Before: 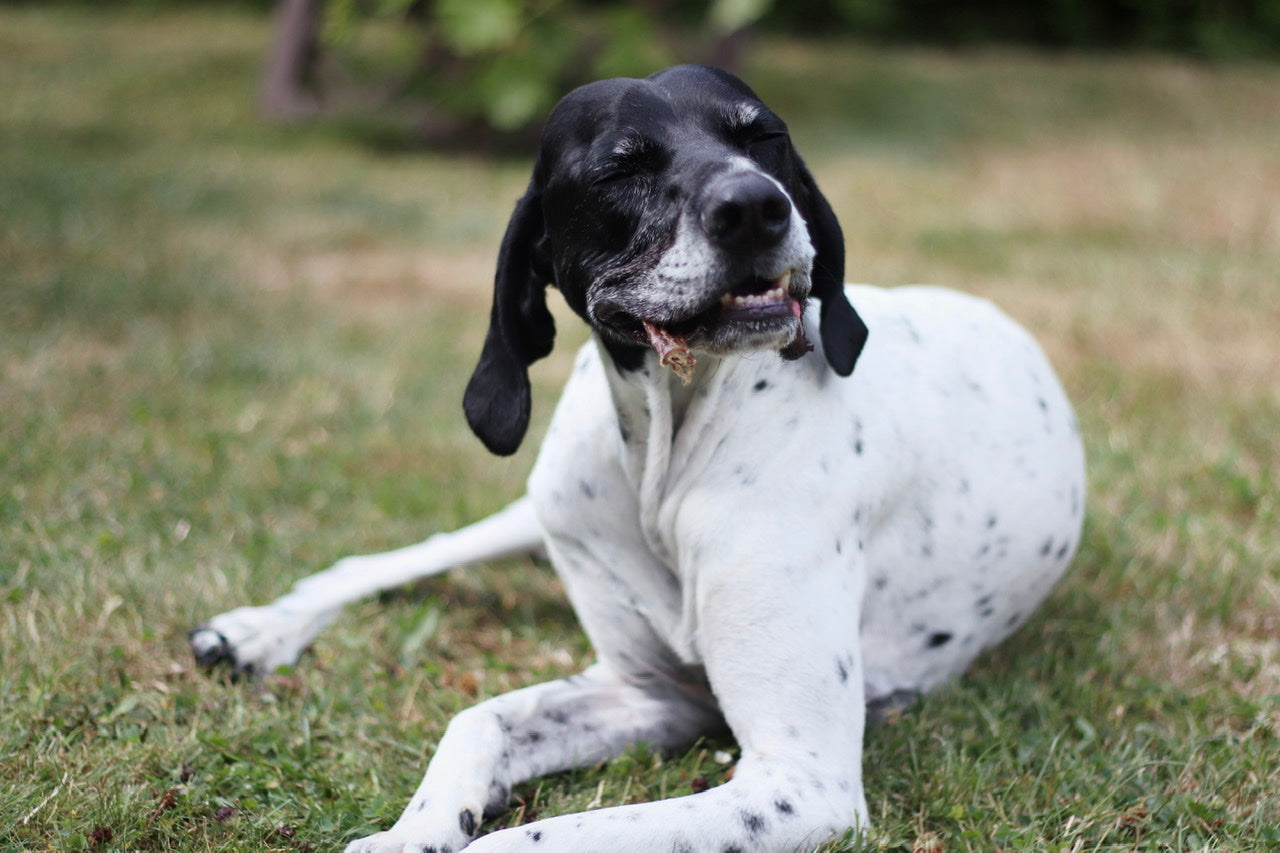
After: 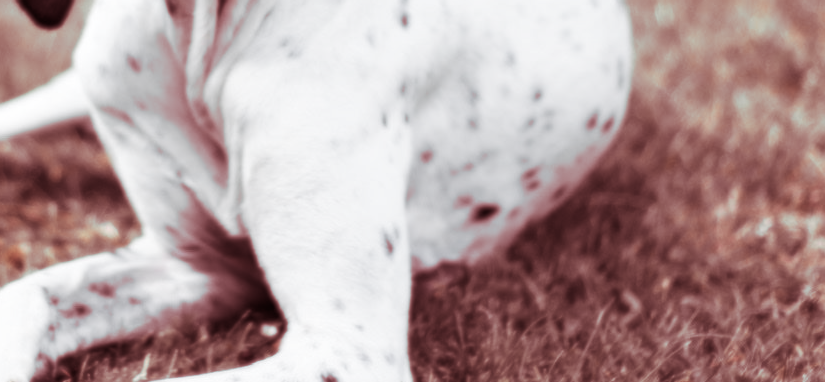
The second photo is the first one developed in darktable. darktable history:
local contrast: highlights 100%, shadows 100%, detail 120%, midtone range 0.2
soften: size 8.67%, mix 49%
crop and rotate: left 35.509%, top 50.238%, bottom 4.934%
split-toning: highlights › saturation 0, balance -61.83
contrast brightness saturation: contrast 0.13, brightness -0.05, saturation 0.16
color zones: curves: ch1 [(0, 0.638) (0.193, 0.442) (0.286, 0.15) (0.429, 0.14) (0.571, 0.142) (0.714, 0.154) (0.857, 0.175) (1, 0.638)]
